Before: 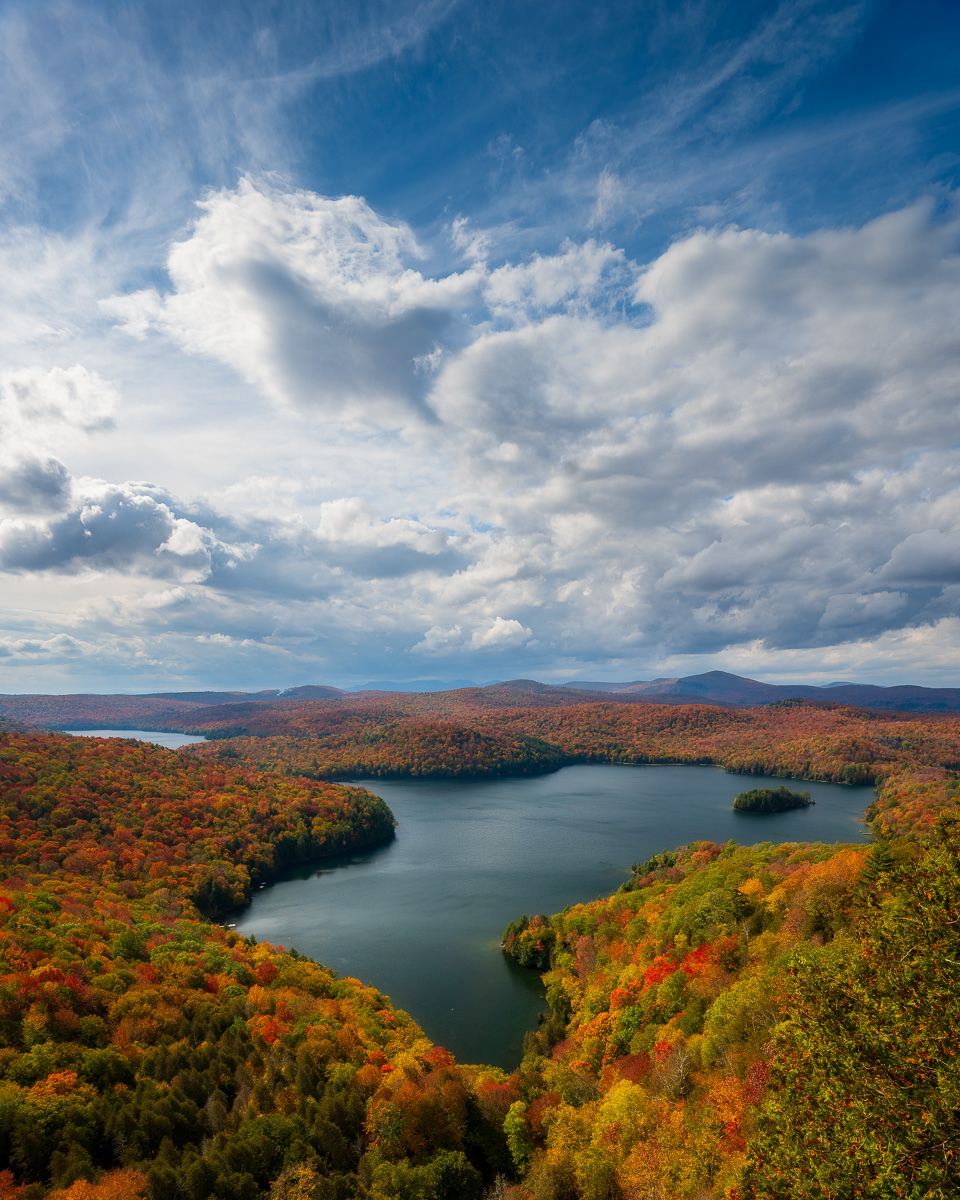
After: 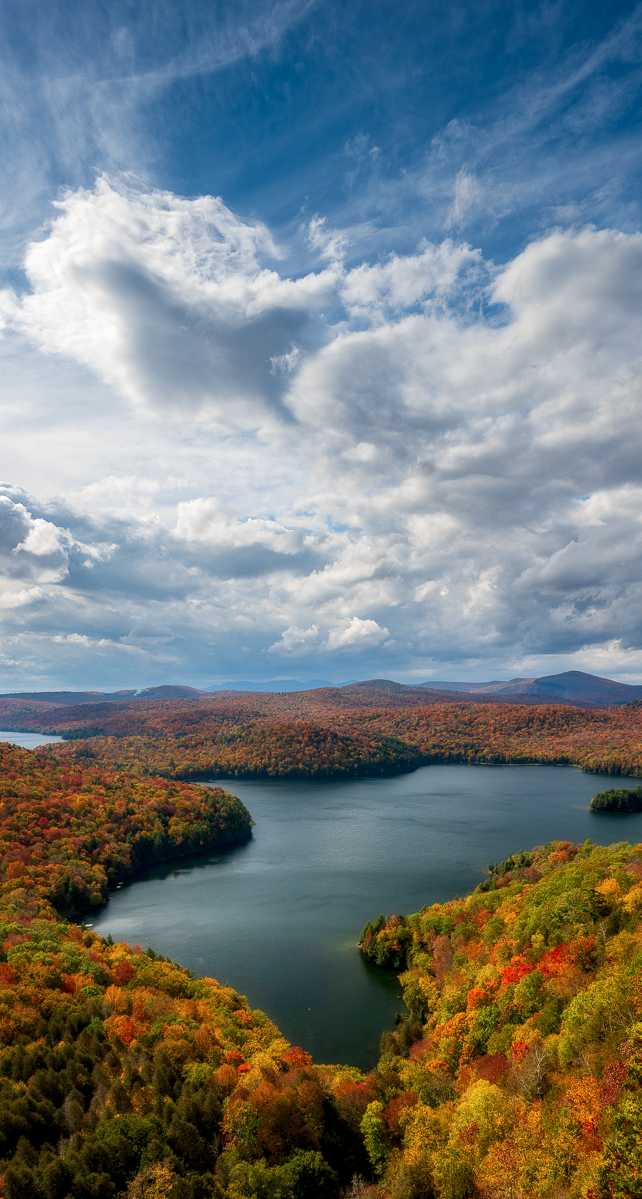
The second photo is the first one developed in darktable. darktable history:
crop and rotate: left 14.904%, right 18.142%
local contrast: on, module defaults
